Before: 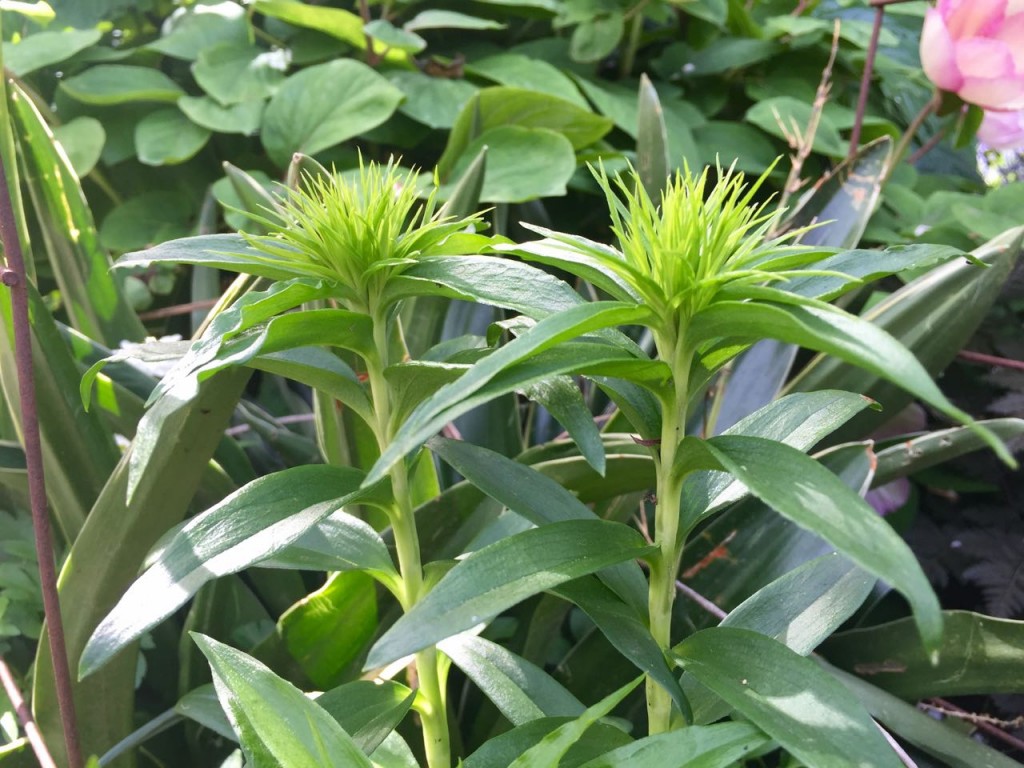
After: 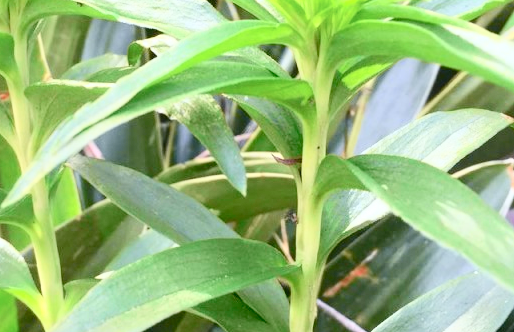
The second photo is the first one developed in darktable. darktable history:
tone curve: curves: ch0 [(0, 0.023) (0.087, 0.065) (0.184, 0.168) (0.45, 0.54) (0.57, 0.683) (0.722, 0.825) (0.877, 0.948) (1, 1)]; ch1 [(0, 0) (0.388, 0.369) (0.44, 0.45) (0.495, 0.491) (0.534, 0.528) (0.657, 0.655) (1, 1)]; ch2 [(0, 0) (0.353, 0.317) (0.408, 0.427) (0.5, 0.497) (0.534, 0.544) (0.576, 0.605) (0.625, 0.631) (1, 1)], color space Lab, independent channels, preserve colors none
levels: levels [0, 0.445, 1]
crop: left 35.067%, top 36.596%, right 14.715%, bottom 20.052%
contrast brightness saturation: contrast 0.201, brightness 0.153, saturation 0.141
